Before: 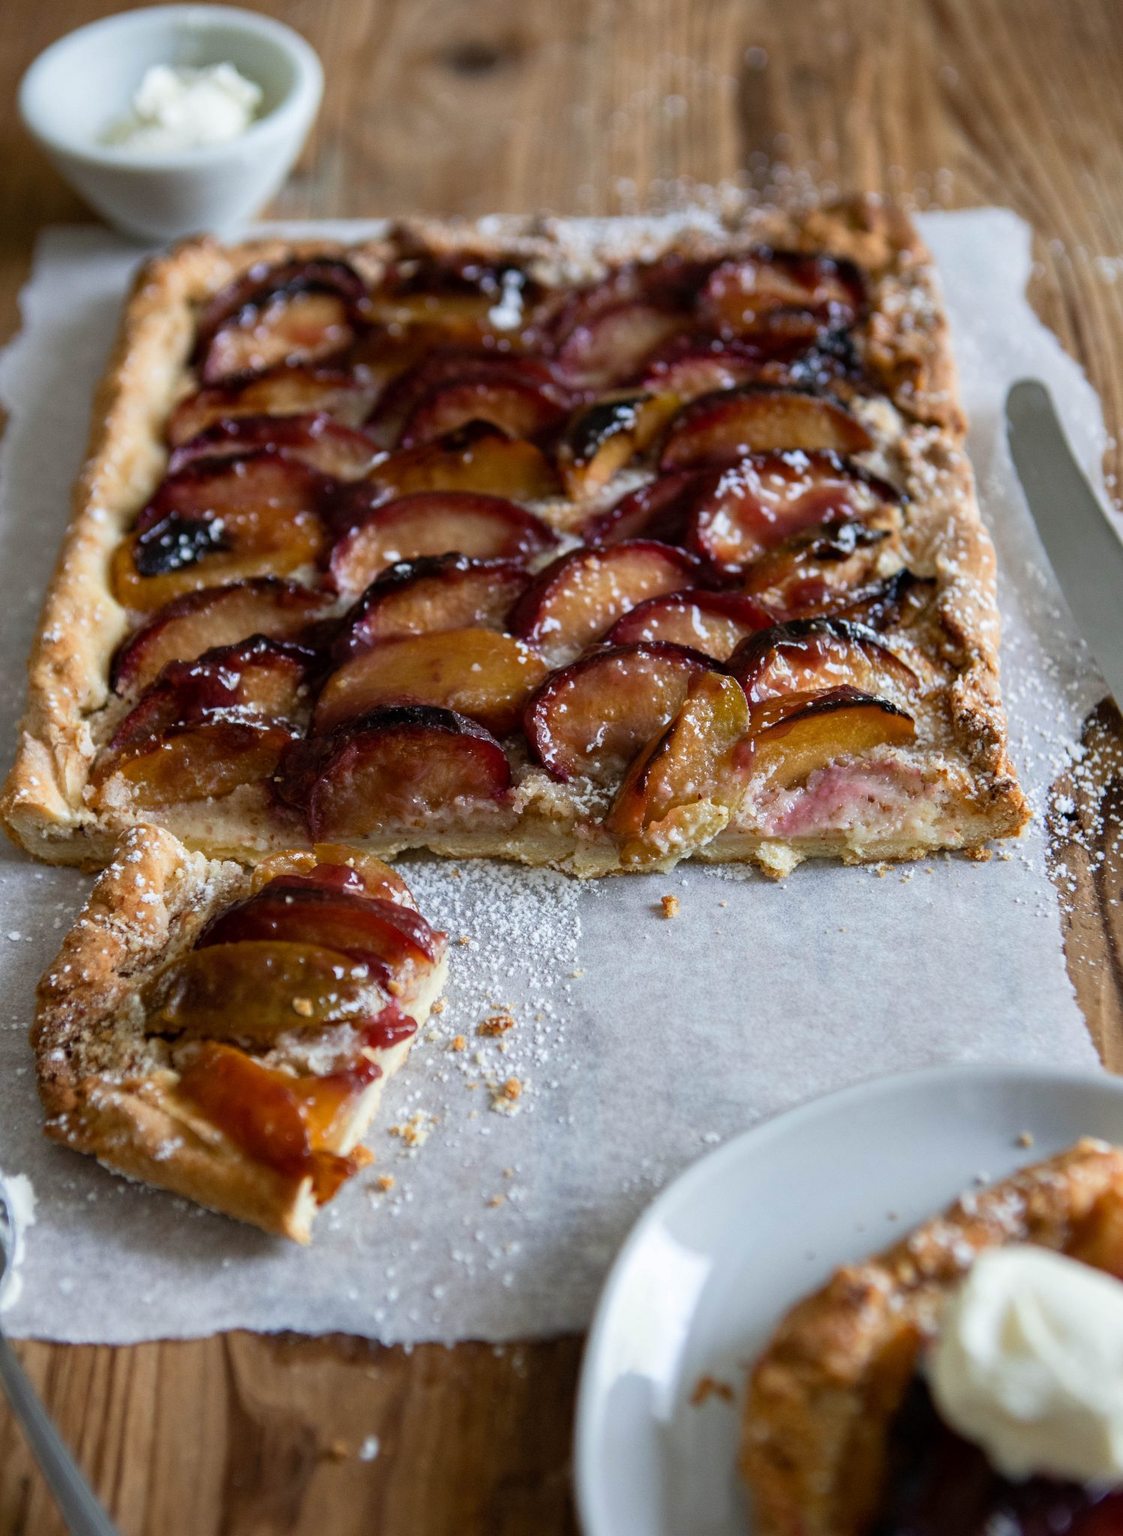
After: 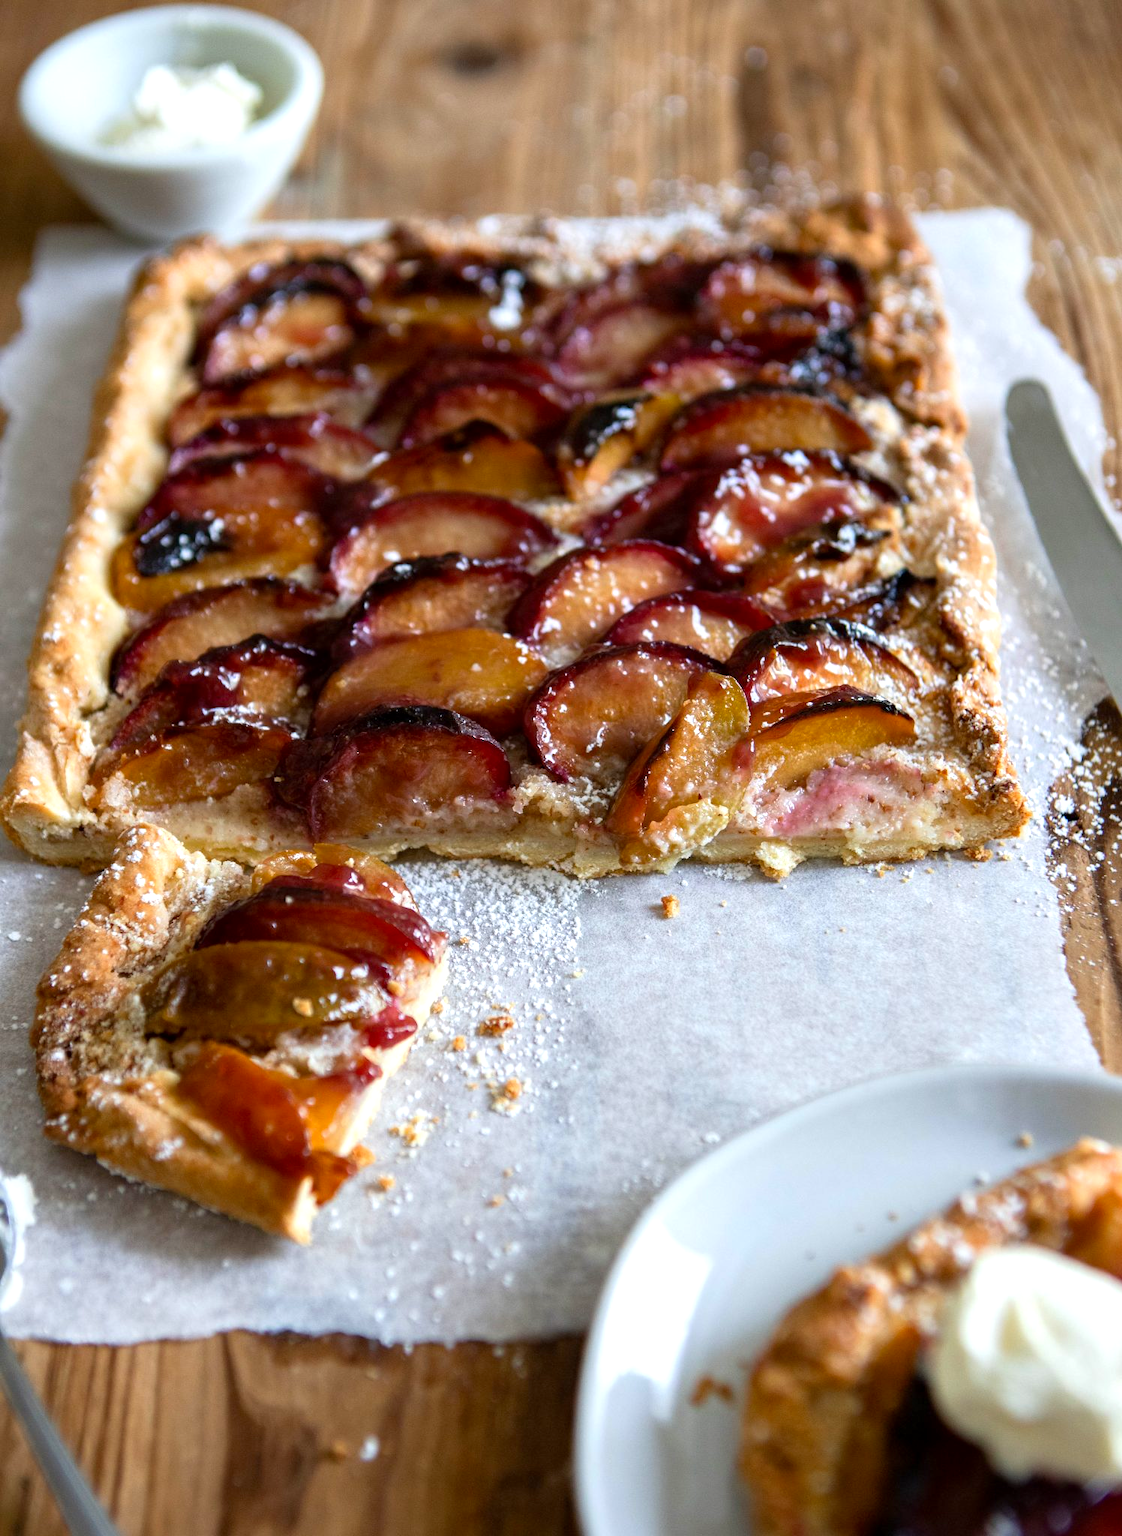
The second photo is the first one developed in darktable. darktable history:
exposure: black level correction 0.001, exposure 0.499 EV, compensate highlight preservation false
contrast brightness saturation: saturation 0.102
